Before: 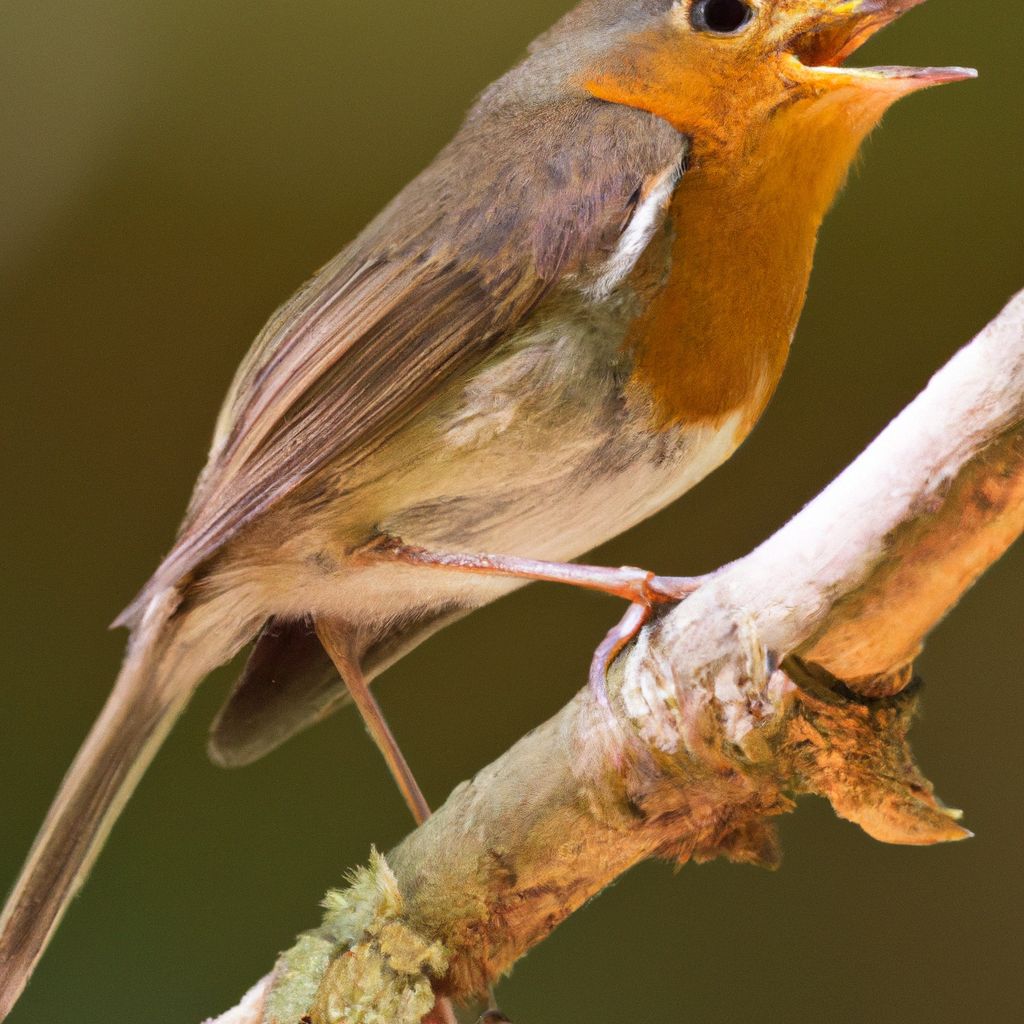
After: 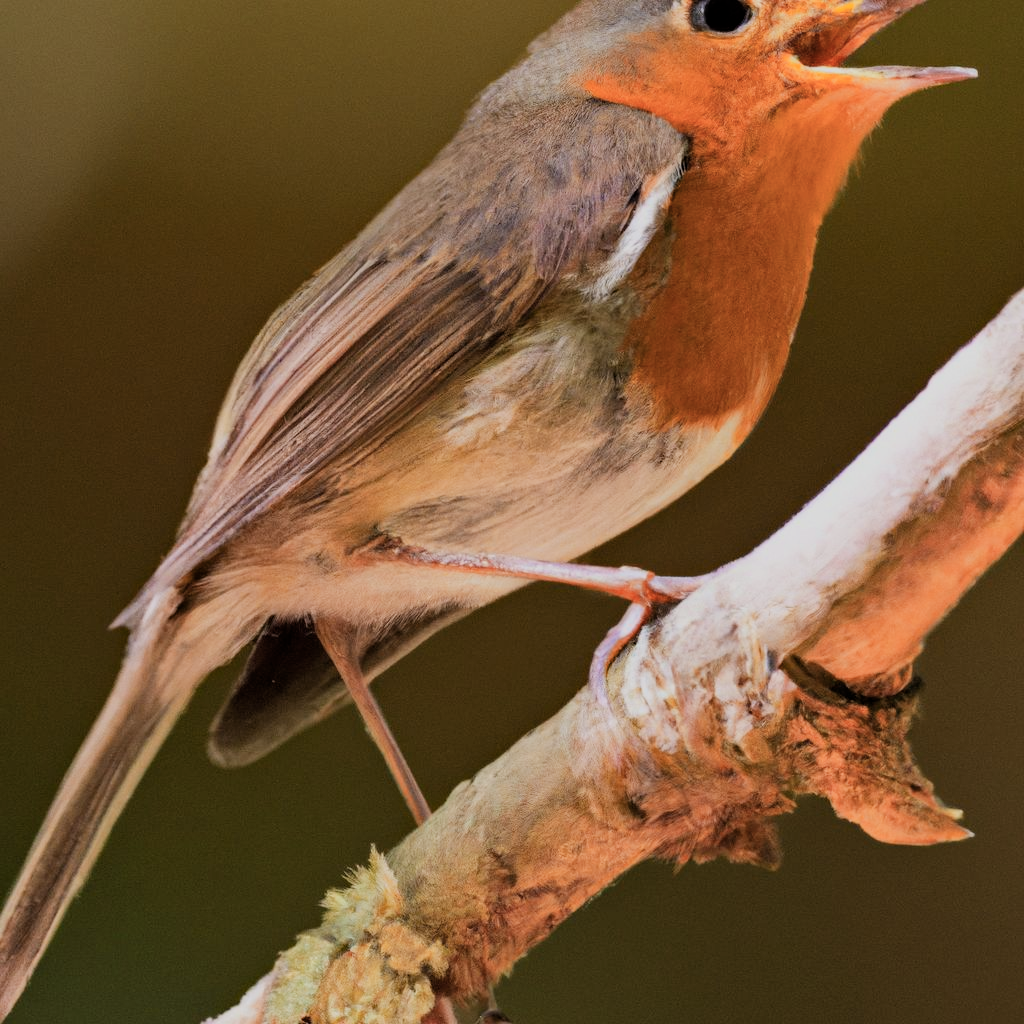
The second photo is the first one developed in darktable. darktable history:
haze removal: adaptive false
filmic rgb: middle gray luminance 29.22%, black relative exposure -10.27 EV, white relative exposure 5.49 EV, threshold 2.99 EV, target black luminance 0%, hardness 3.94, latitude 2.58%, contrast 1.131, highlights saturation mix 6.37%, shadows ↔ highlights balance 14.46%, enable highlight reconstruction true
color zones: curves: ch1 [(0, 0.455) (0.063, 0.455) (0.286, 0.495) (0.429, 0.5) (0.571, 0.5) (0.714, 0.5) (0.857, 0.5) (1, 0.455)]; ch2 [(0, 0.532) (0.063, 0.521) (0.233, 0.447) (0.429, 0.489) (0.571, 0.5) (0.714, 0.5) (0.857, 0.5) (1, 0.532)], mix 23.67%
